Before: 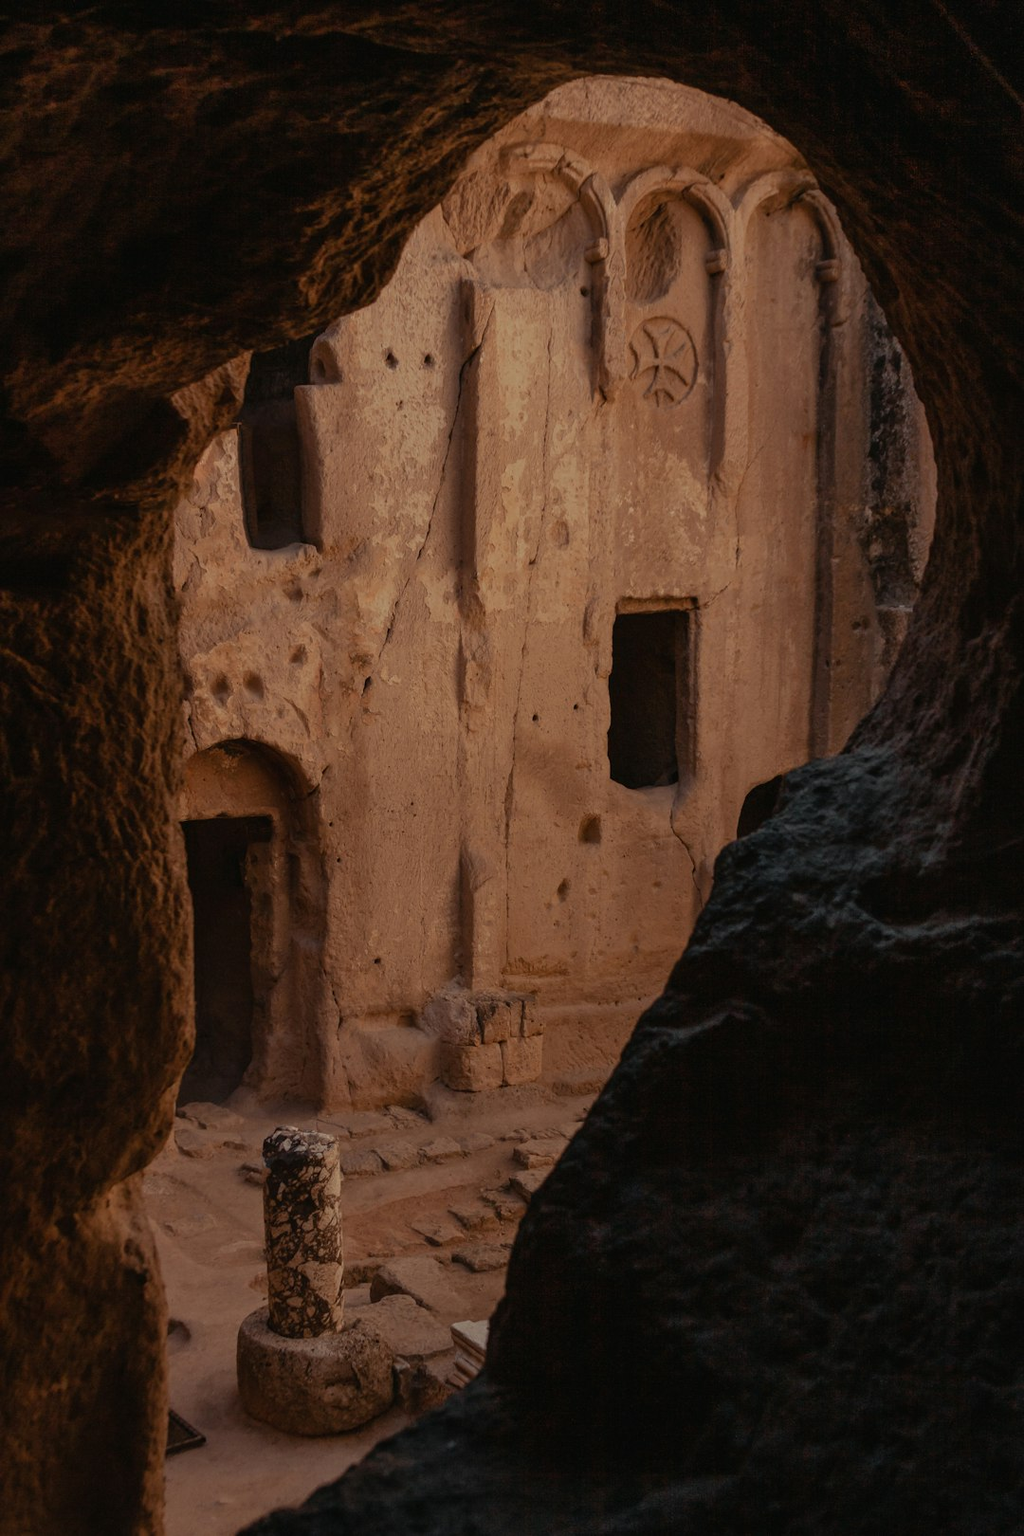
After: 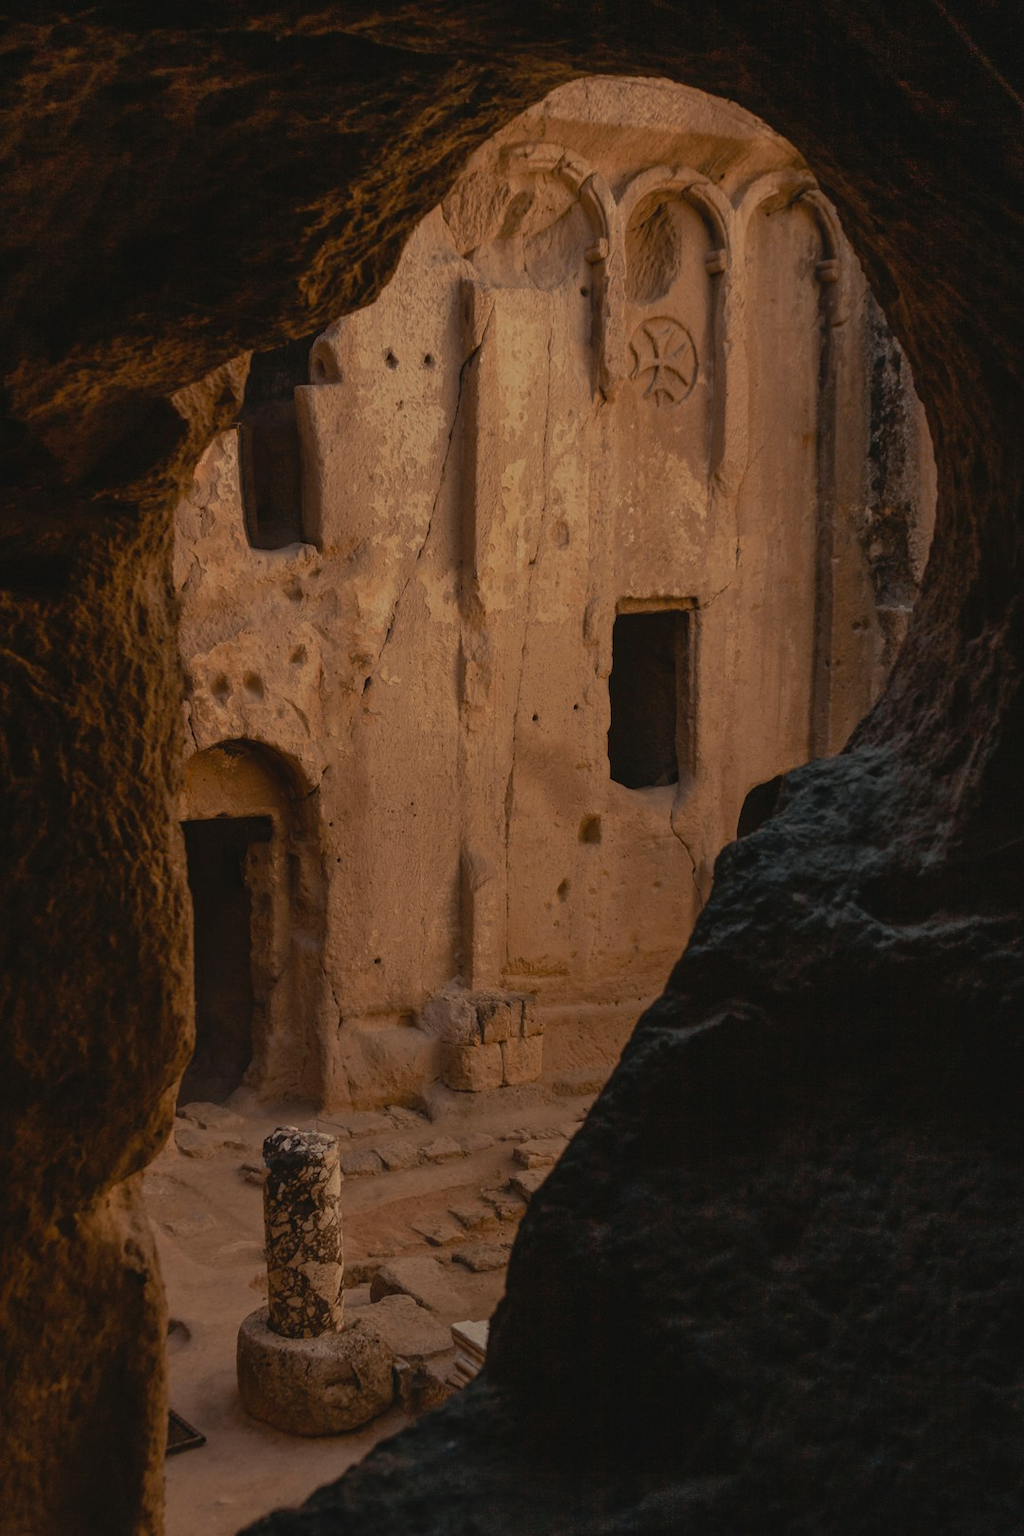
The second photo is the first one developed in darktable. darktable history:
tone curve: curves: ch0 [(0, 0.024) (0.119, 0.146) (0.474, 0.464) (0.718, 0.721) (0.817, 0.839) (1, 0.998)]; ch1 [(0, 0) (0.377, 0.416) (0.439, 0.451) (0.477, 0.477) (0.501, 0.504) (0.538, 0.544) (0.58, 0.602) (0.664, 0.676) (0.783, 0.804) (1, 1)]; ch2 [(0, 0) (0.38, 0.405) (0.463, 0.456) (0.498, 0.497) (0.524, 0.535) (0.578, 0.576) (0.648, 0.665) (1, 1)], preserve colors none
color calibration: output R [1.063, -0.012, -0.003, 0], output G [0, 1.022, 0.021, 0], output B [-0.079, 0.047, 1, 0], illuminant same as pipeline (D50), adaptation none (bypass), x 0.333, y 0.333, temperature 5010.38 K
